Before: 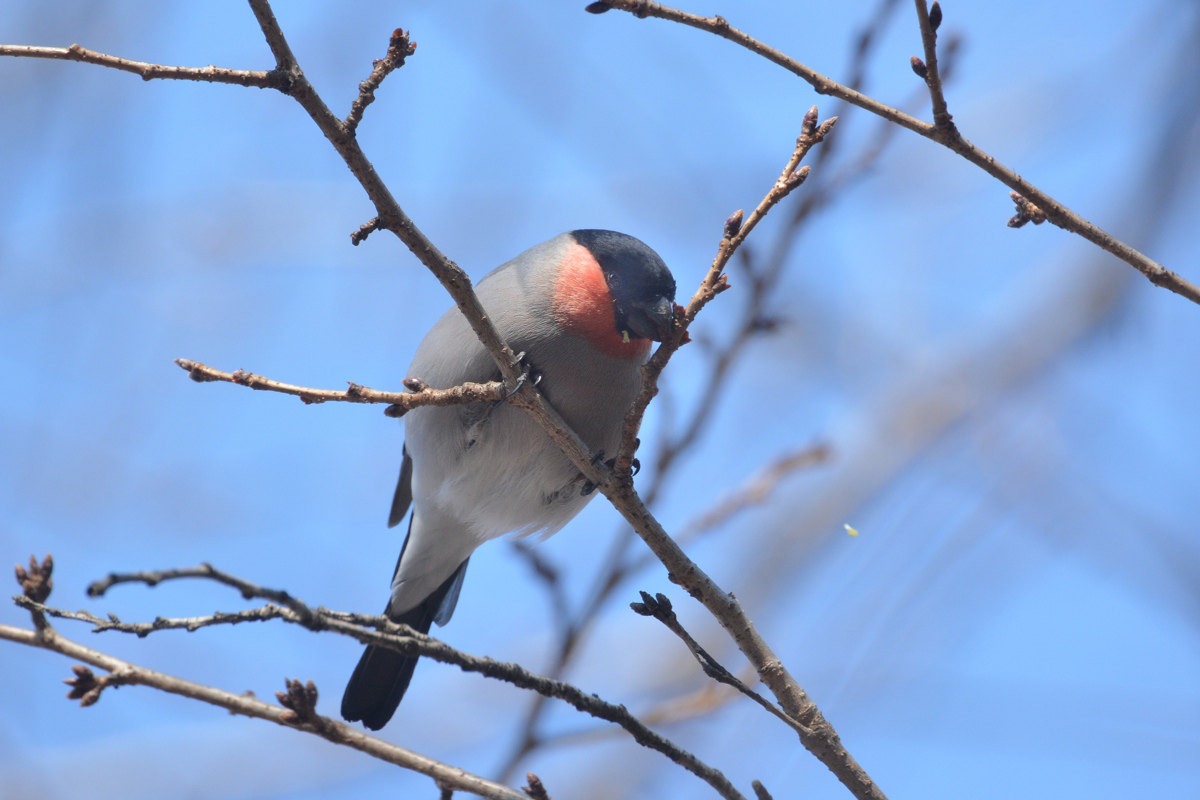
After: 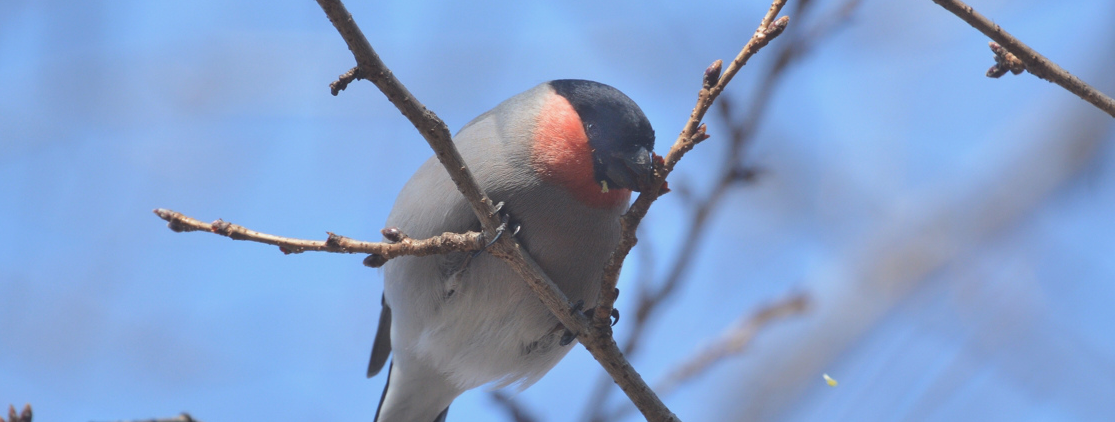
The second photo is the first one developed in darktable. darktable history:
color zones: curves: ch1 [(0, 0.513) (0.143, 0.524) (0.286, 0.511) (0.429, 0.506) (0.571, 0.503) (0.714, 0.503) (0.857, 0.508) (1, 0.513)]
crop: left 1.764%, top 18.856%, right 5.29%, bottom 28.341%
exposure: black level correction -0.015, exposure -0.125 EV, compensate highlight preservation false
